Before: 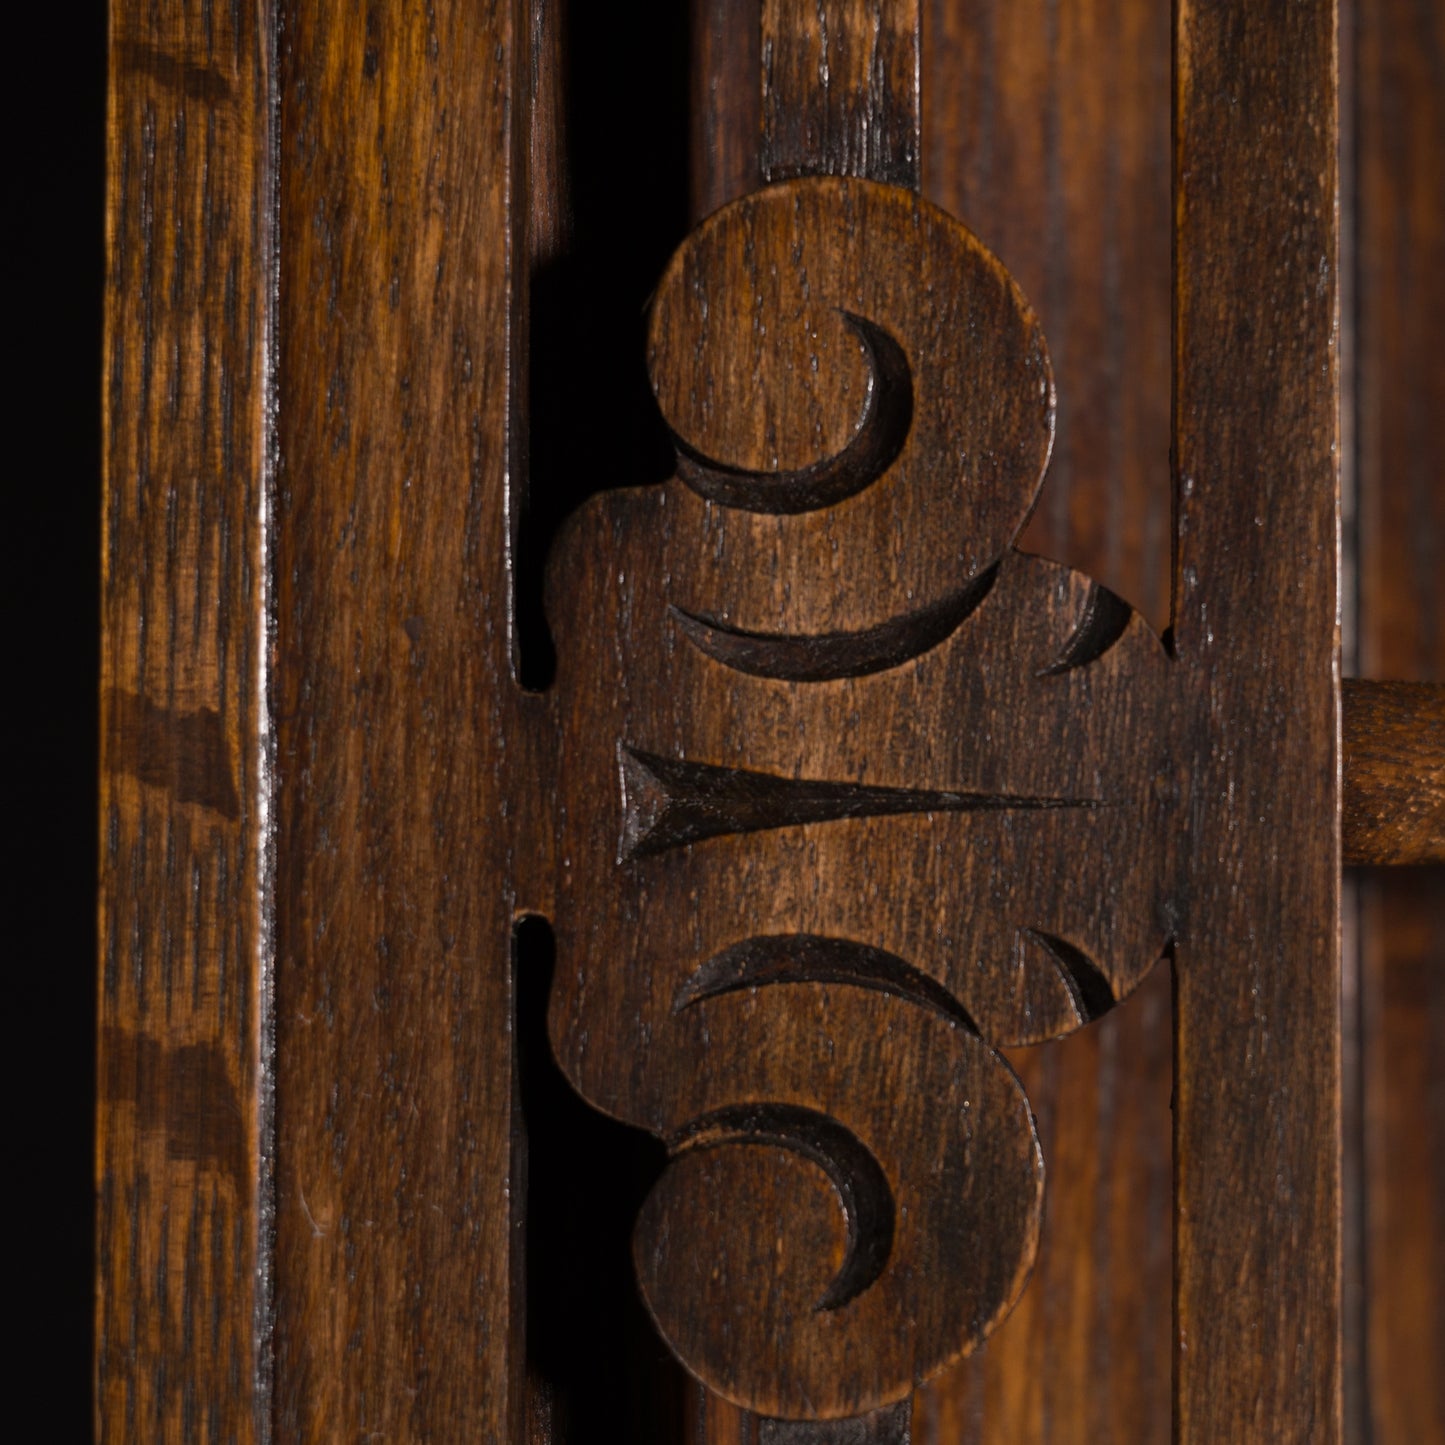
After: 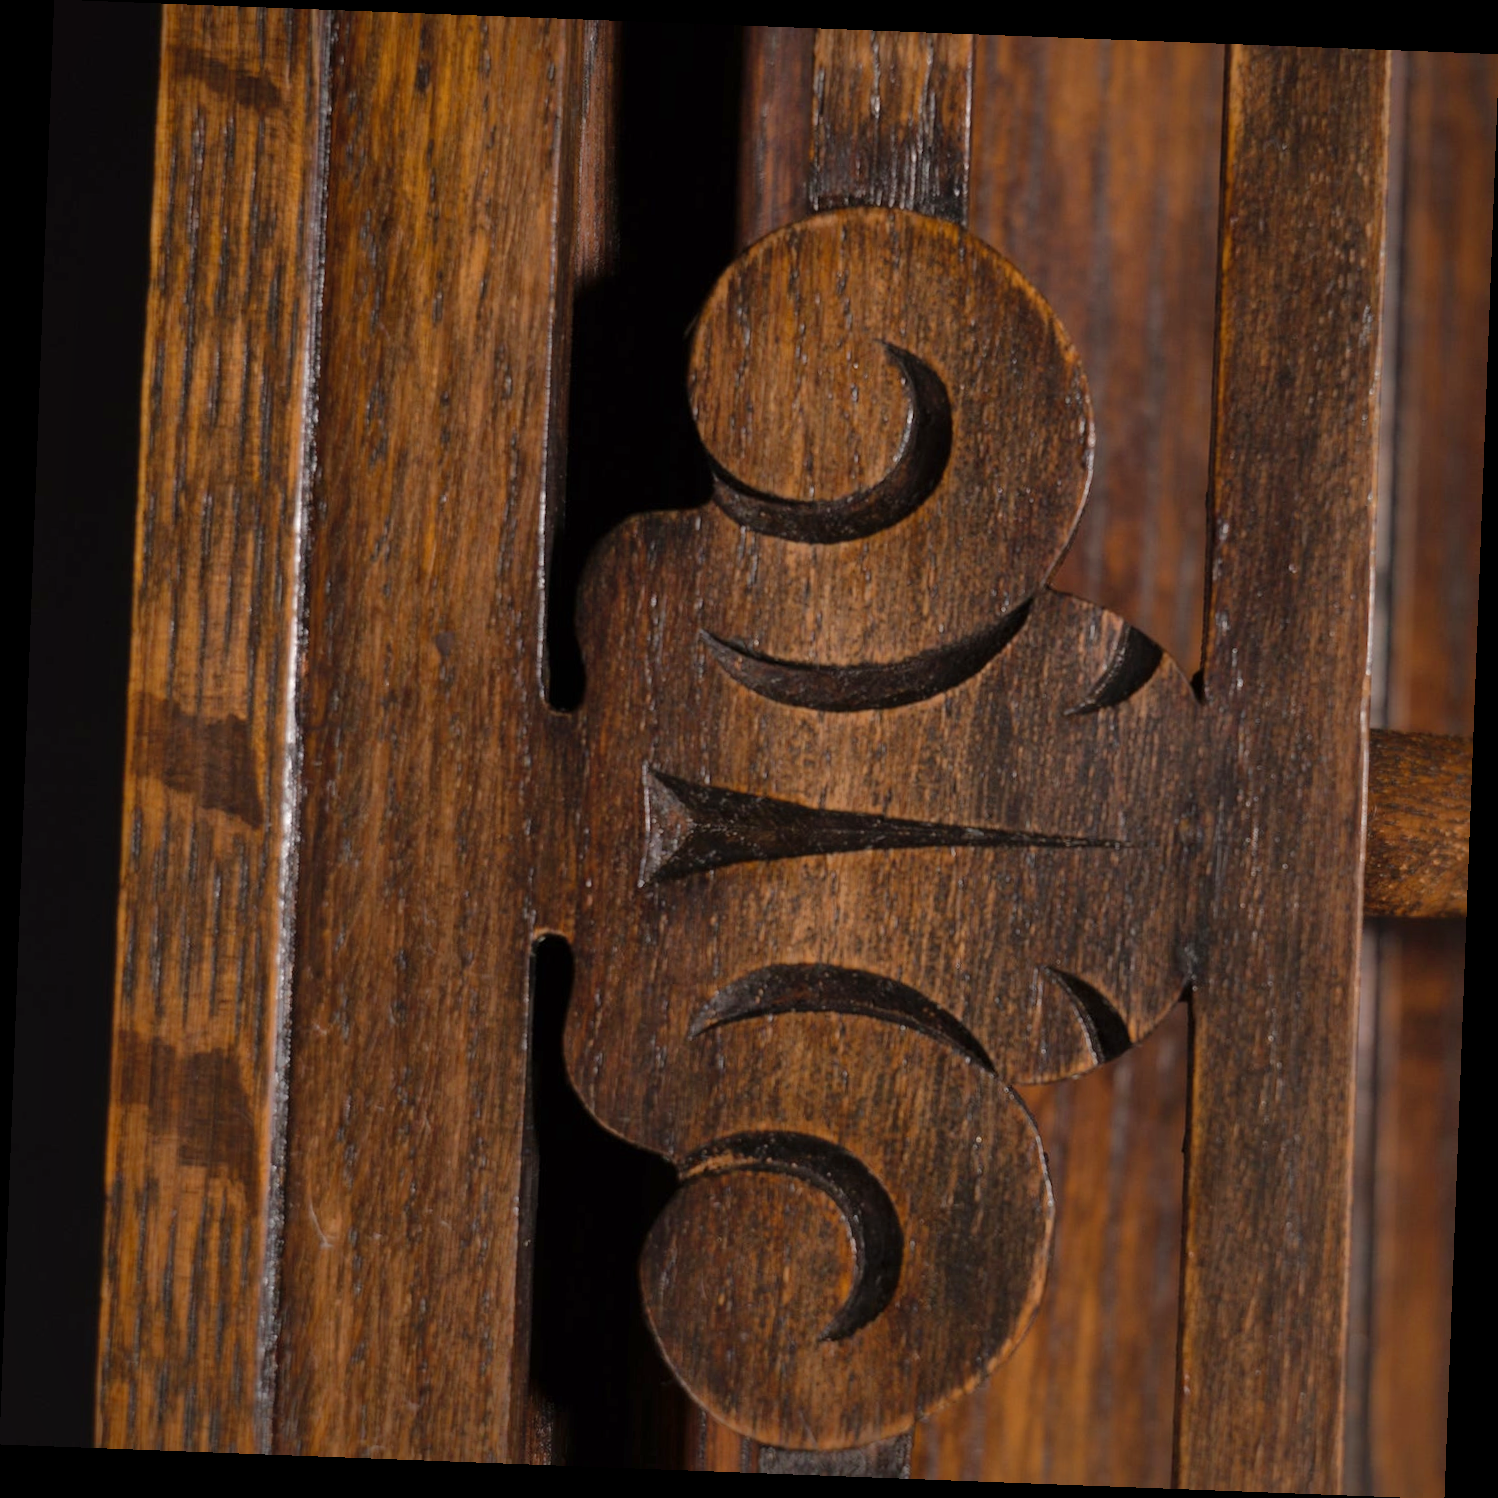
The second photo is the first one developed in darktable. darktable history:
shadows and highlights: on, module defaults
rotate and perspective: rotation 2.17°, automatic cropping off
